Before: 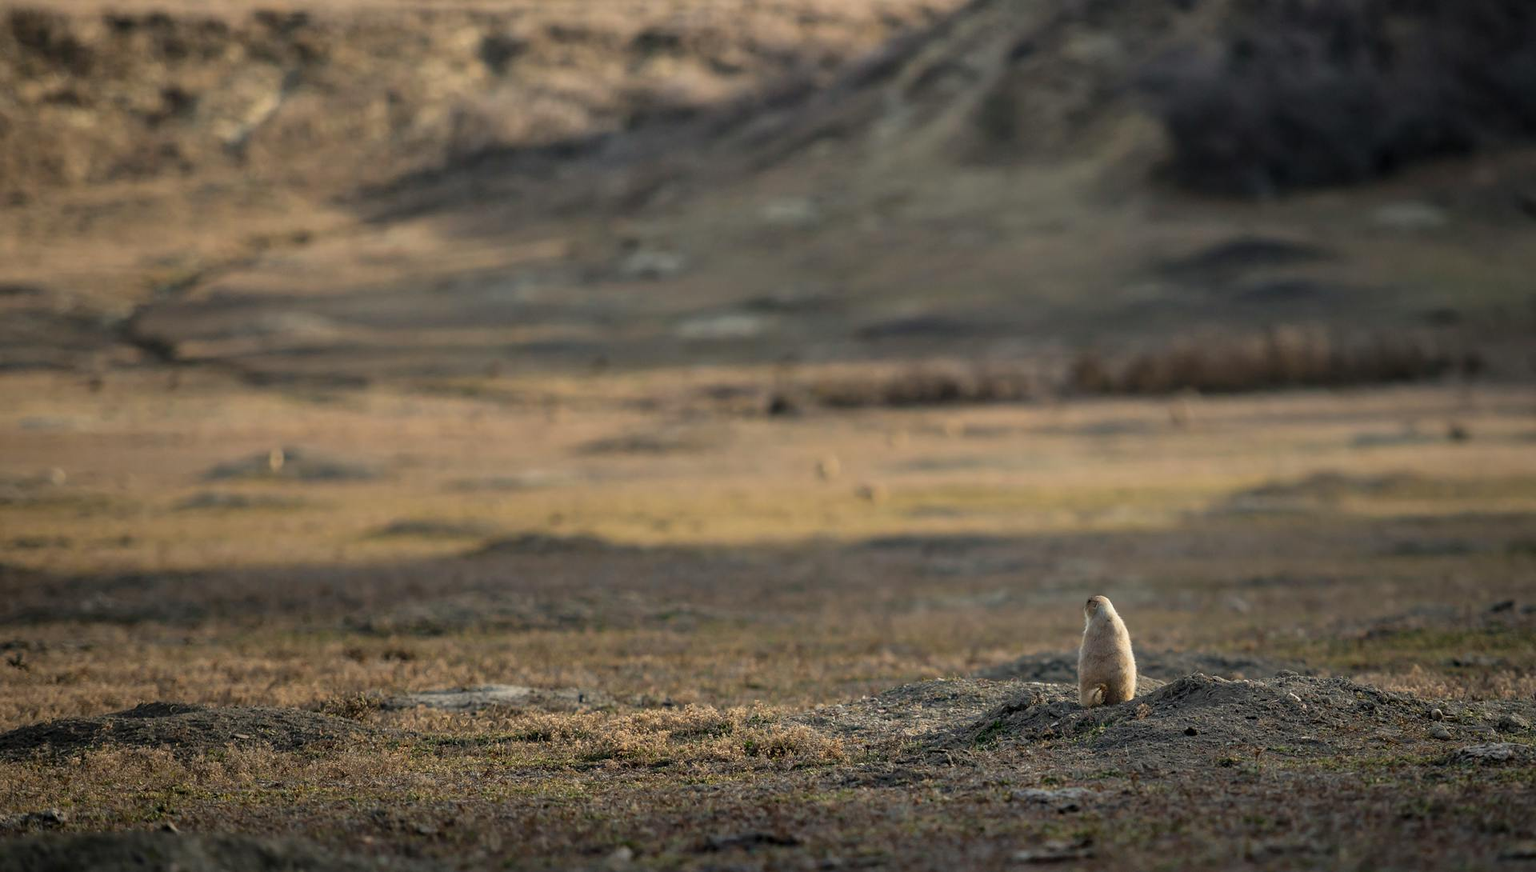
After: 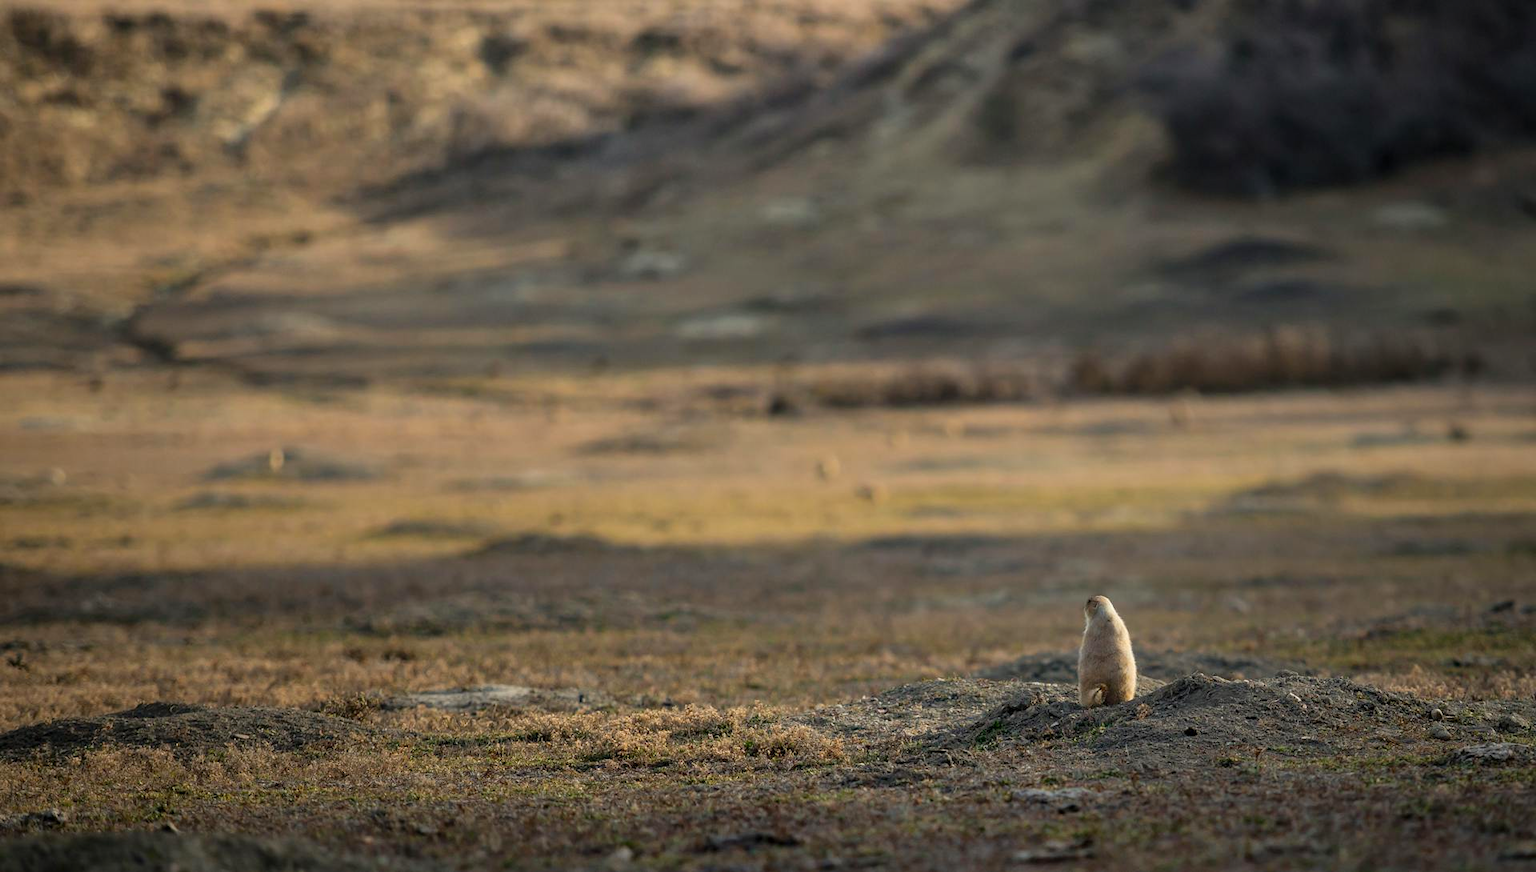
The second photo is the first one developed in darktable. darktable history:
contrast brightness saturation: contrast 0.045, saturation 0.151
